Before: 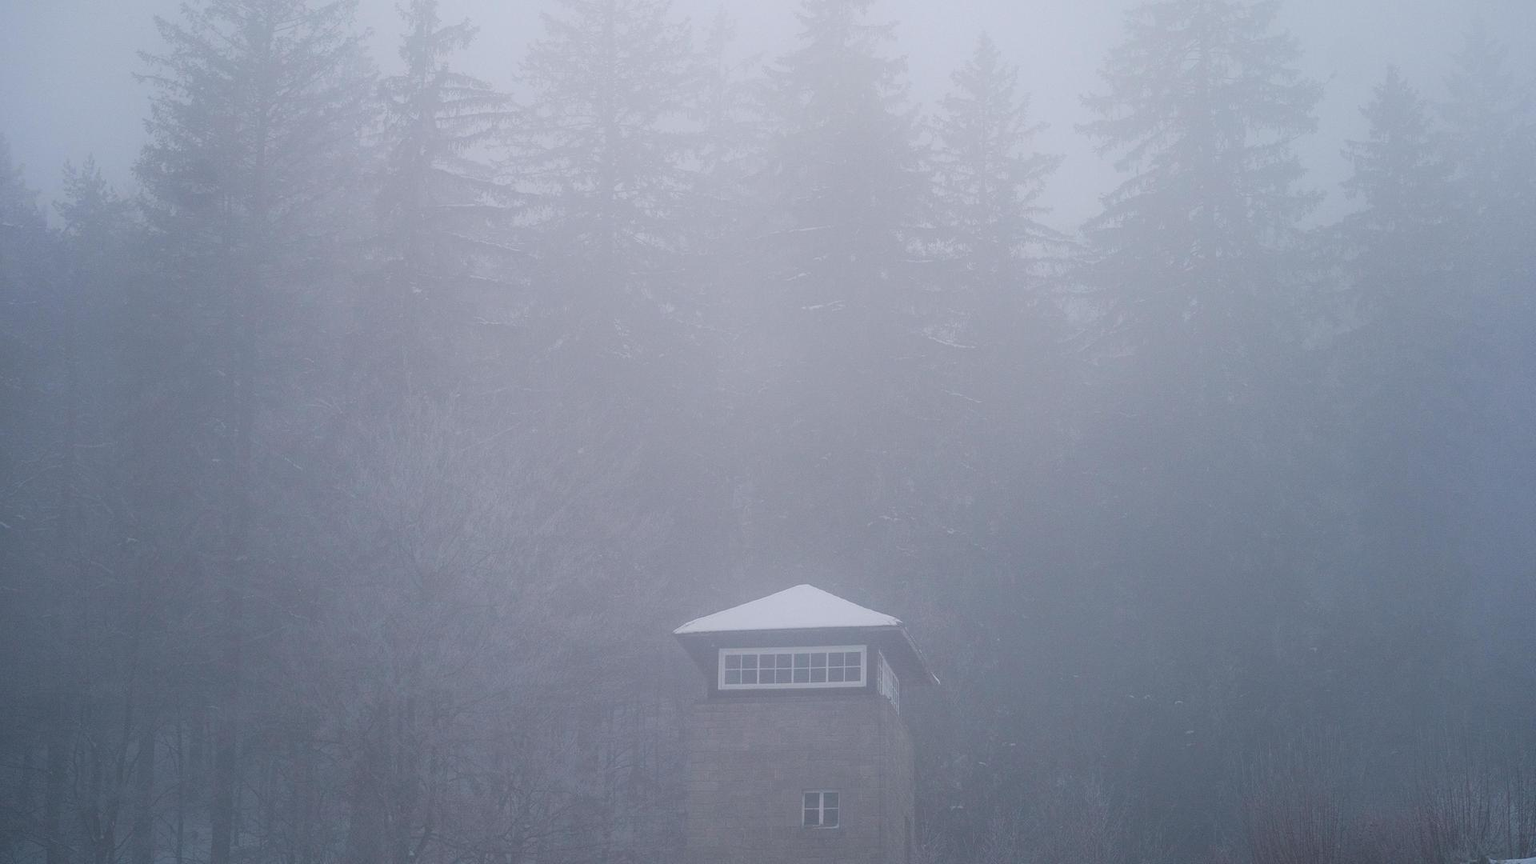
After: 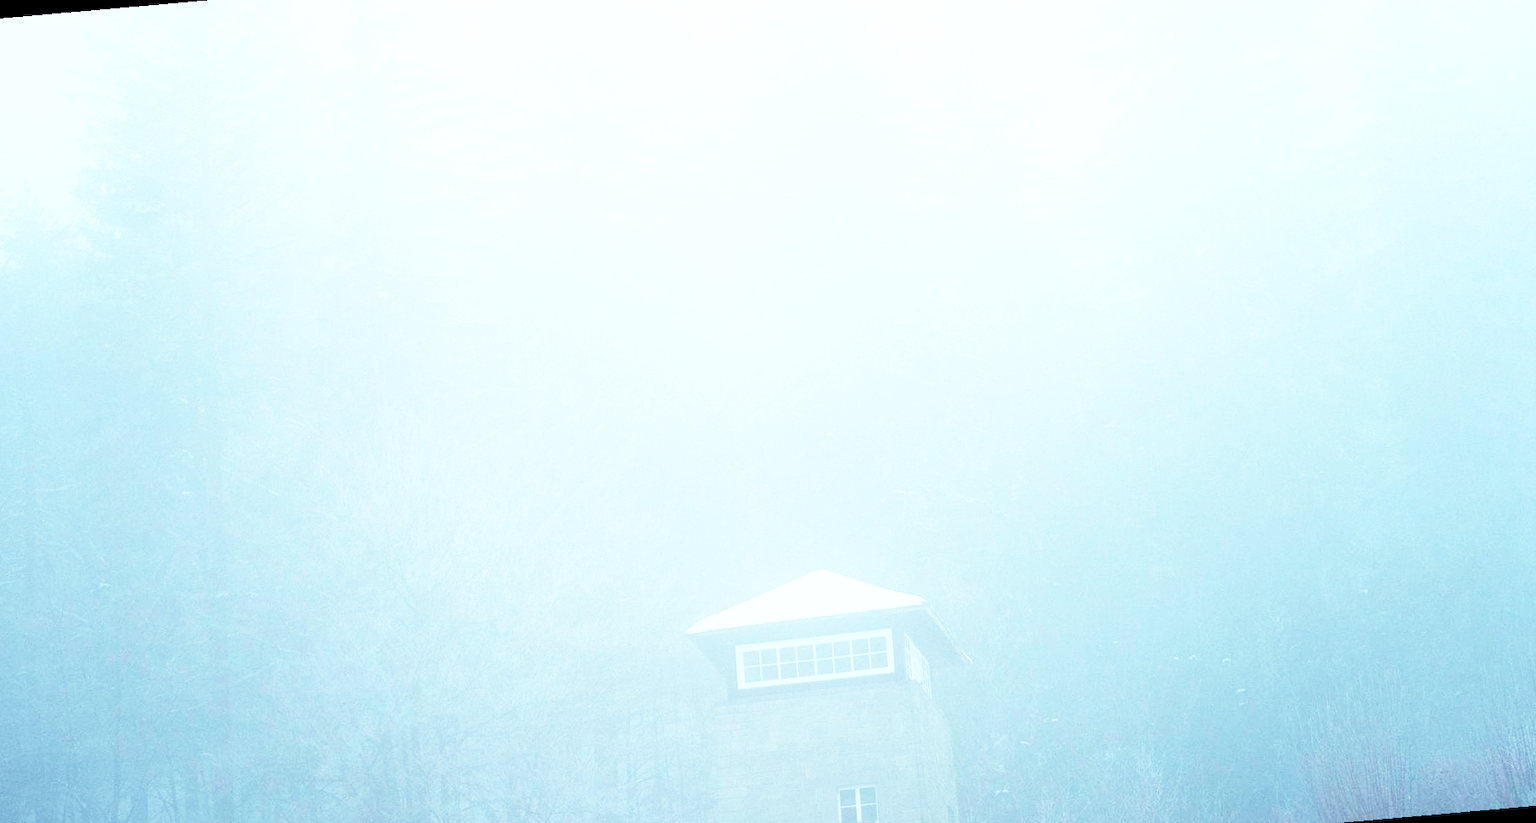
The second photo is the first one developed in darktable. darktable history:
exposure: black level correction 0, exposure 0.95 EV, compensate exposure bias true, compensate highlight preservation false
rotate and perspective: rotation -5°, crop left 0.05, crop right 0.952, crop top 0.11, crop bottom 0.89
base curve: curves: ch0 [(0, 0) (0.028, 0.03) (0.105, 0.232) (0.387, 0.748) (0.754, 0.968) (1, 1)], fusion 1, exposure shift 0.576, preserve colors none
color balance rgb: shadows lift › chroma 7.23%, shadows lift › hue 246.48°, highlights gain › chroma 5.38%, highlights gain › hue 196.93°, white fulcrum 1 EV
